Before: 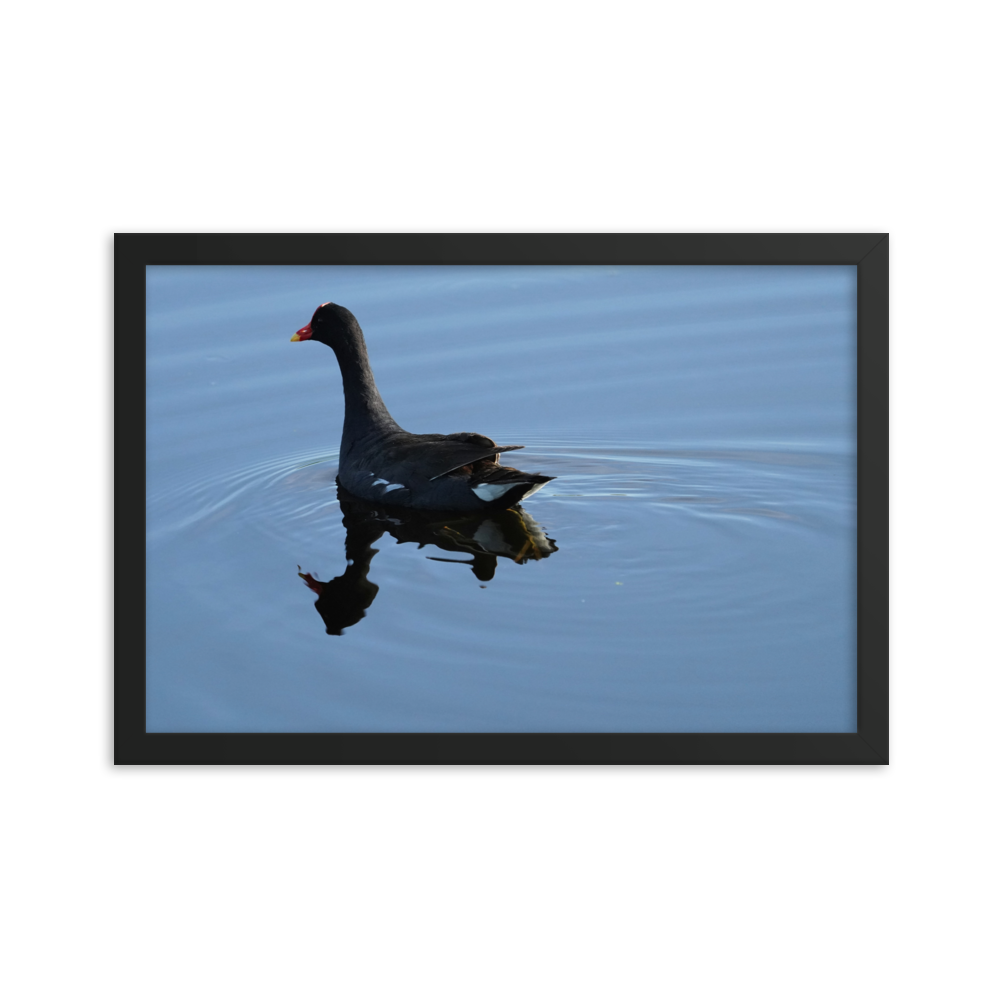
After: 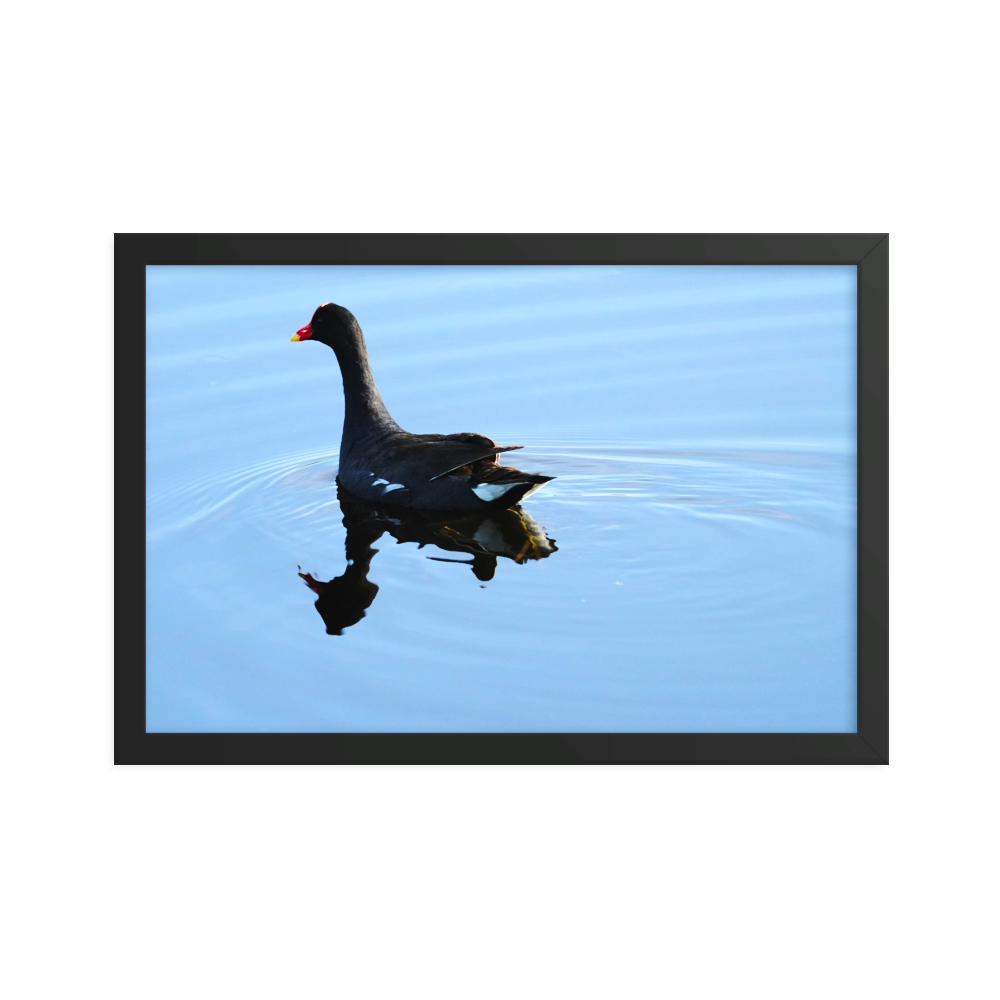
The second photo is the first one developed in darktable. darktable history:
contrast brightness saturation: contrast 0.07, brightness 0.08, saturation 0.18
base curve: curves: ch0 [(0, 0) (0.036, 0.037) (0.121, 0.228) (0.46, 0.76) (0.859, 0.983) (1, 1)], preserve colors none
